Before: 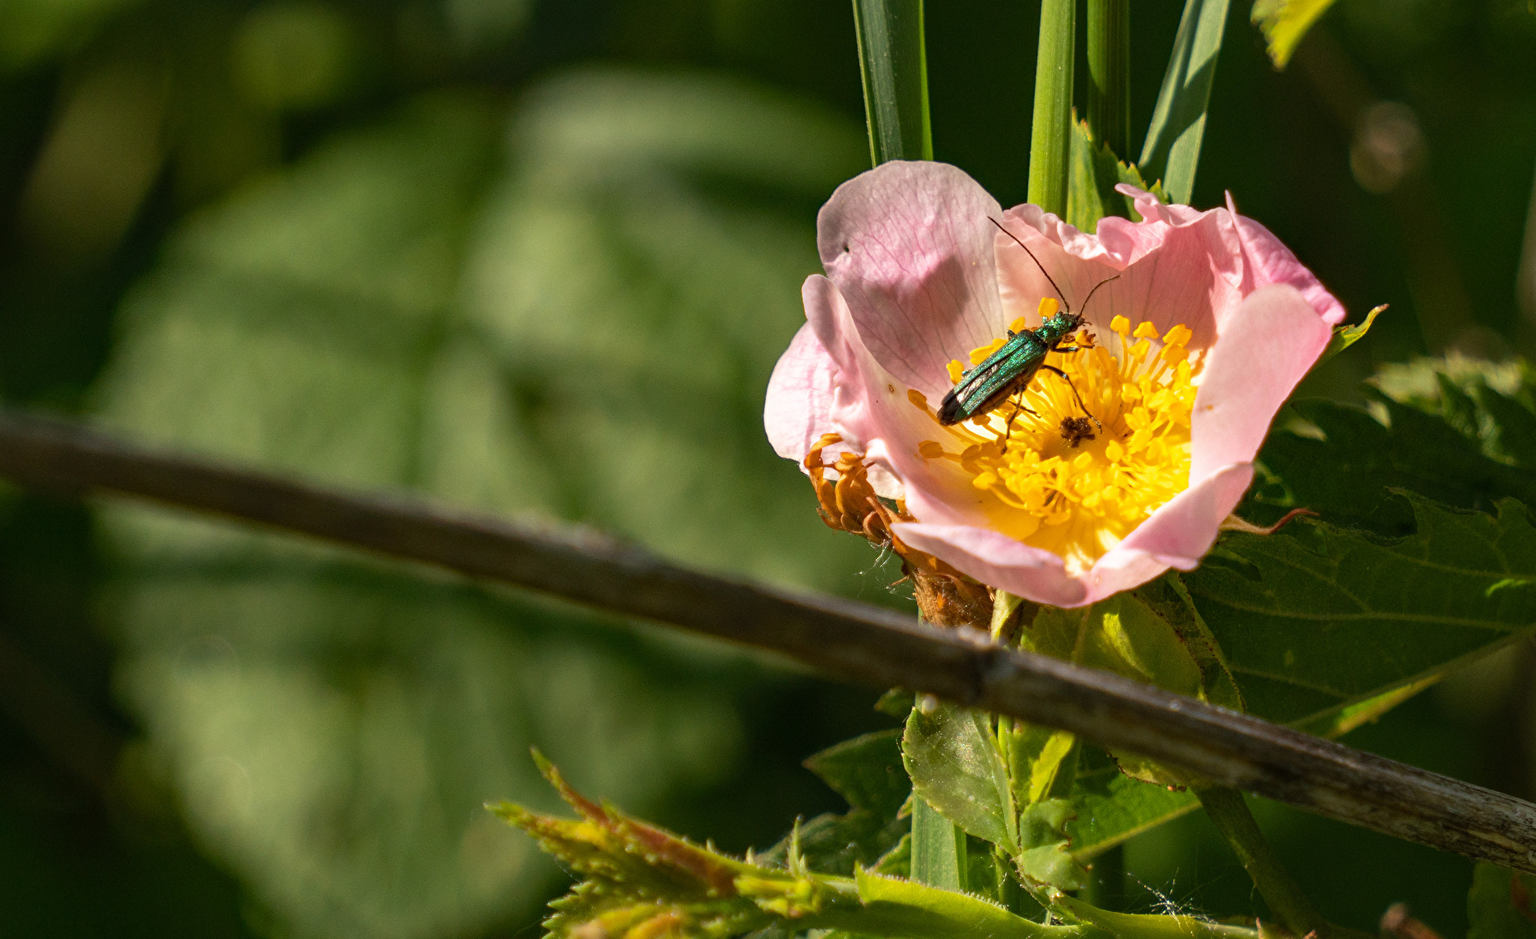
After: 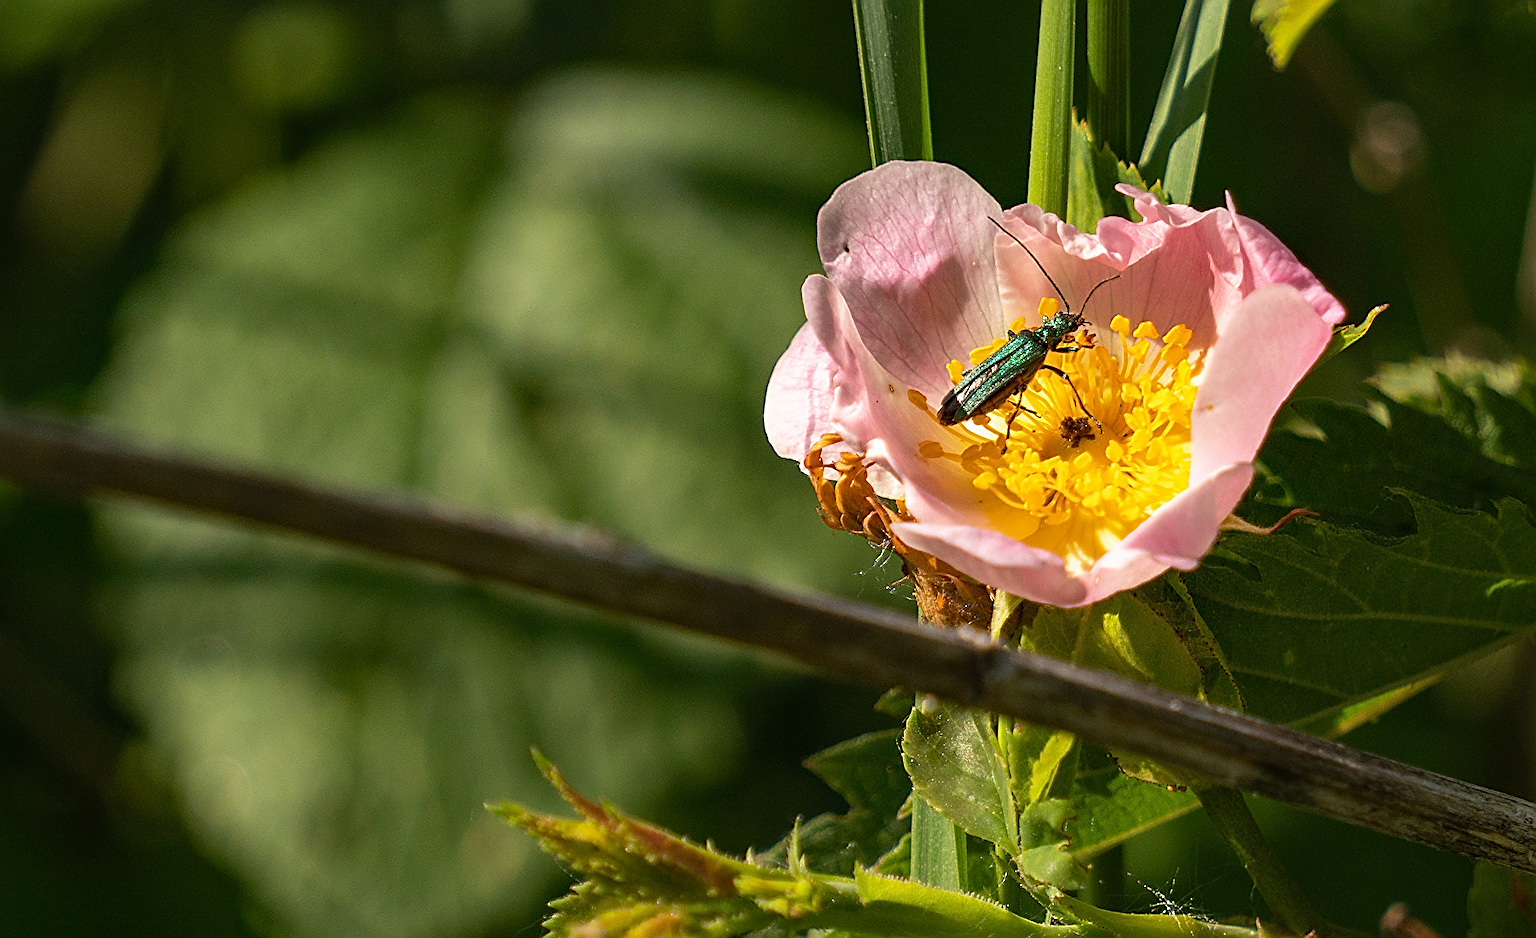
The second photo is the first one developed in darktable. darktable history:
sharpen: radius 1.399, amount 1.244, threshold 0.623
